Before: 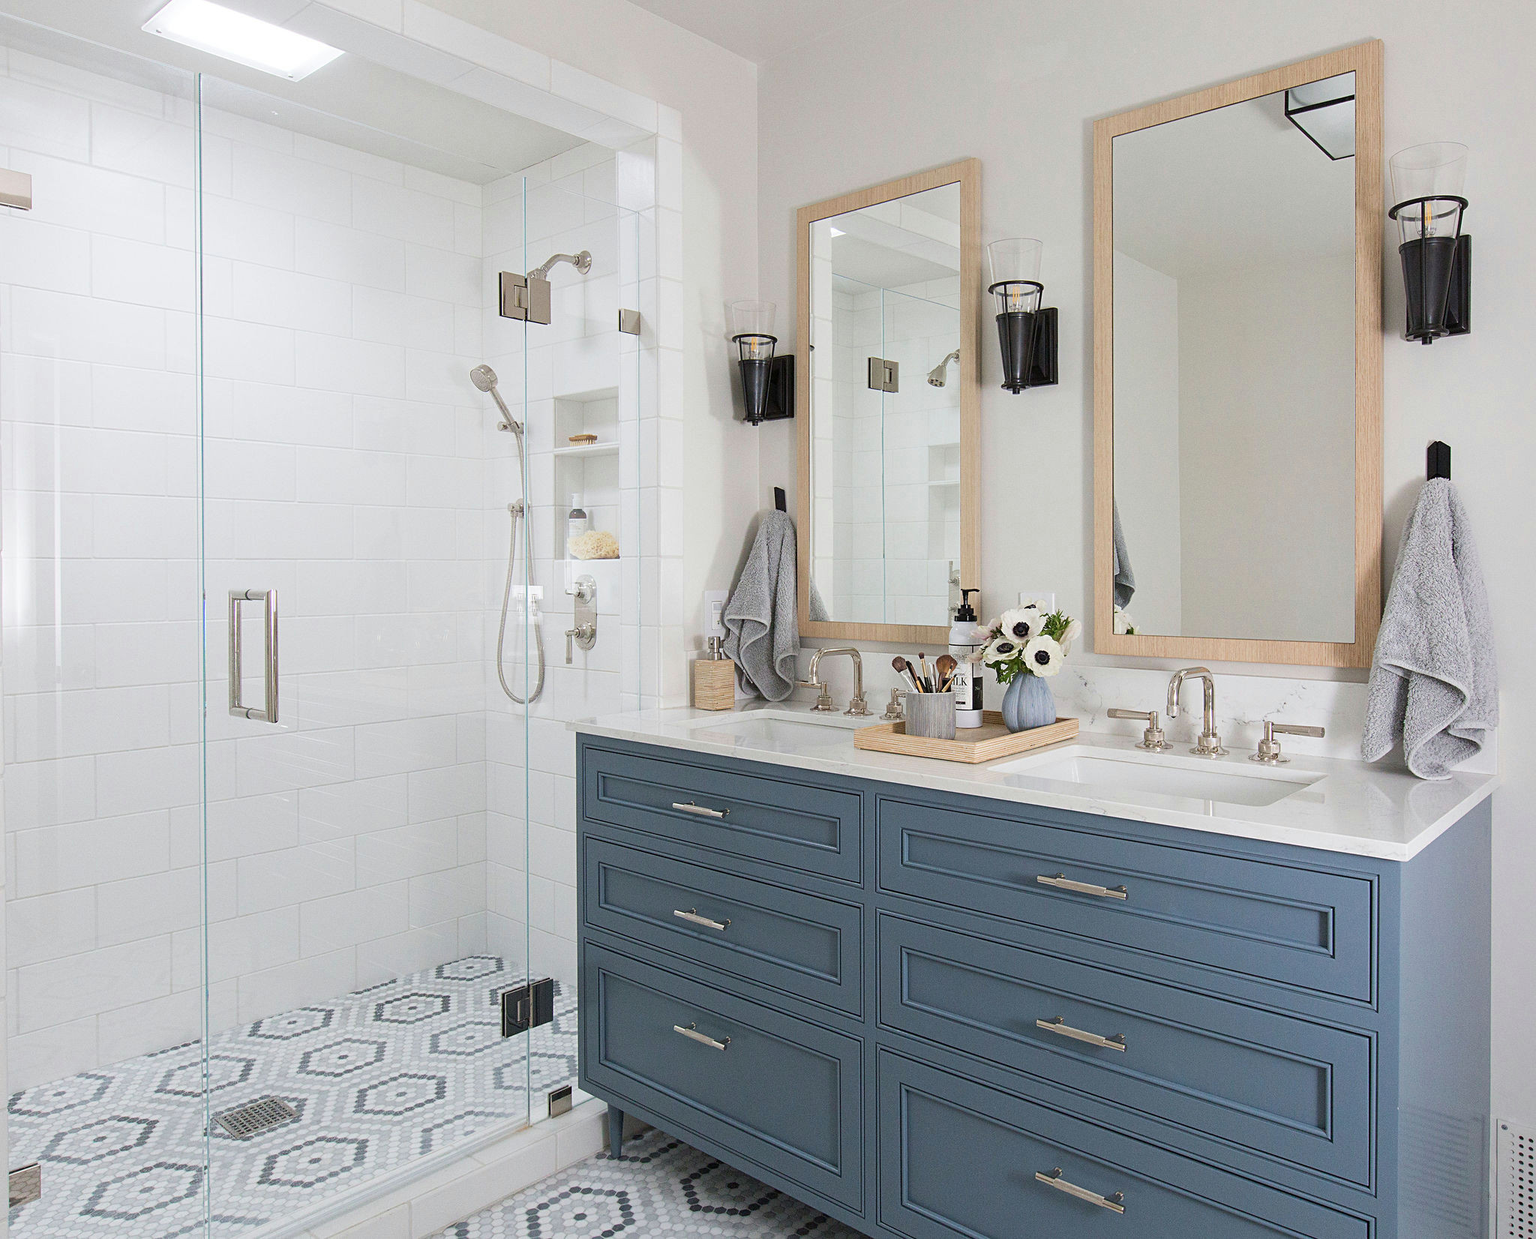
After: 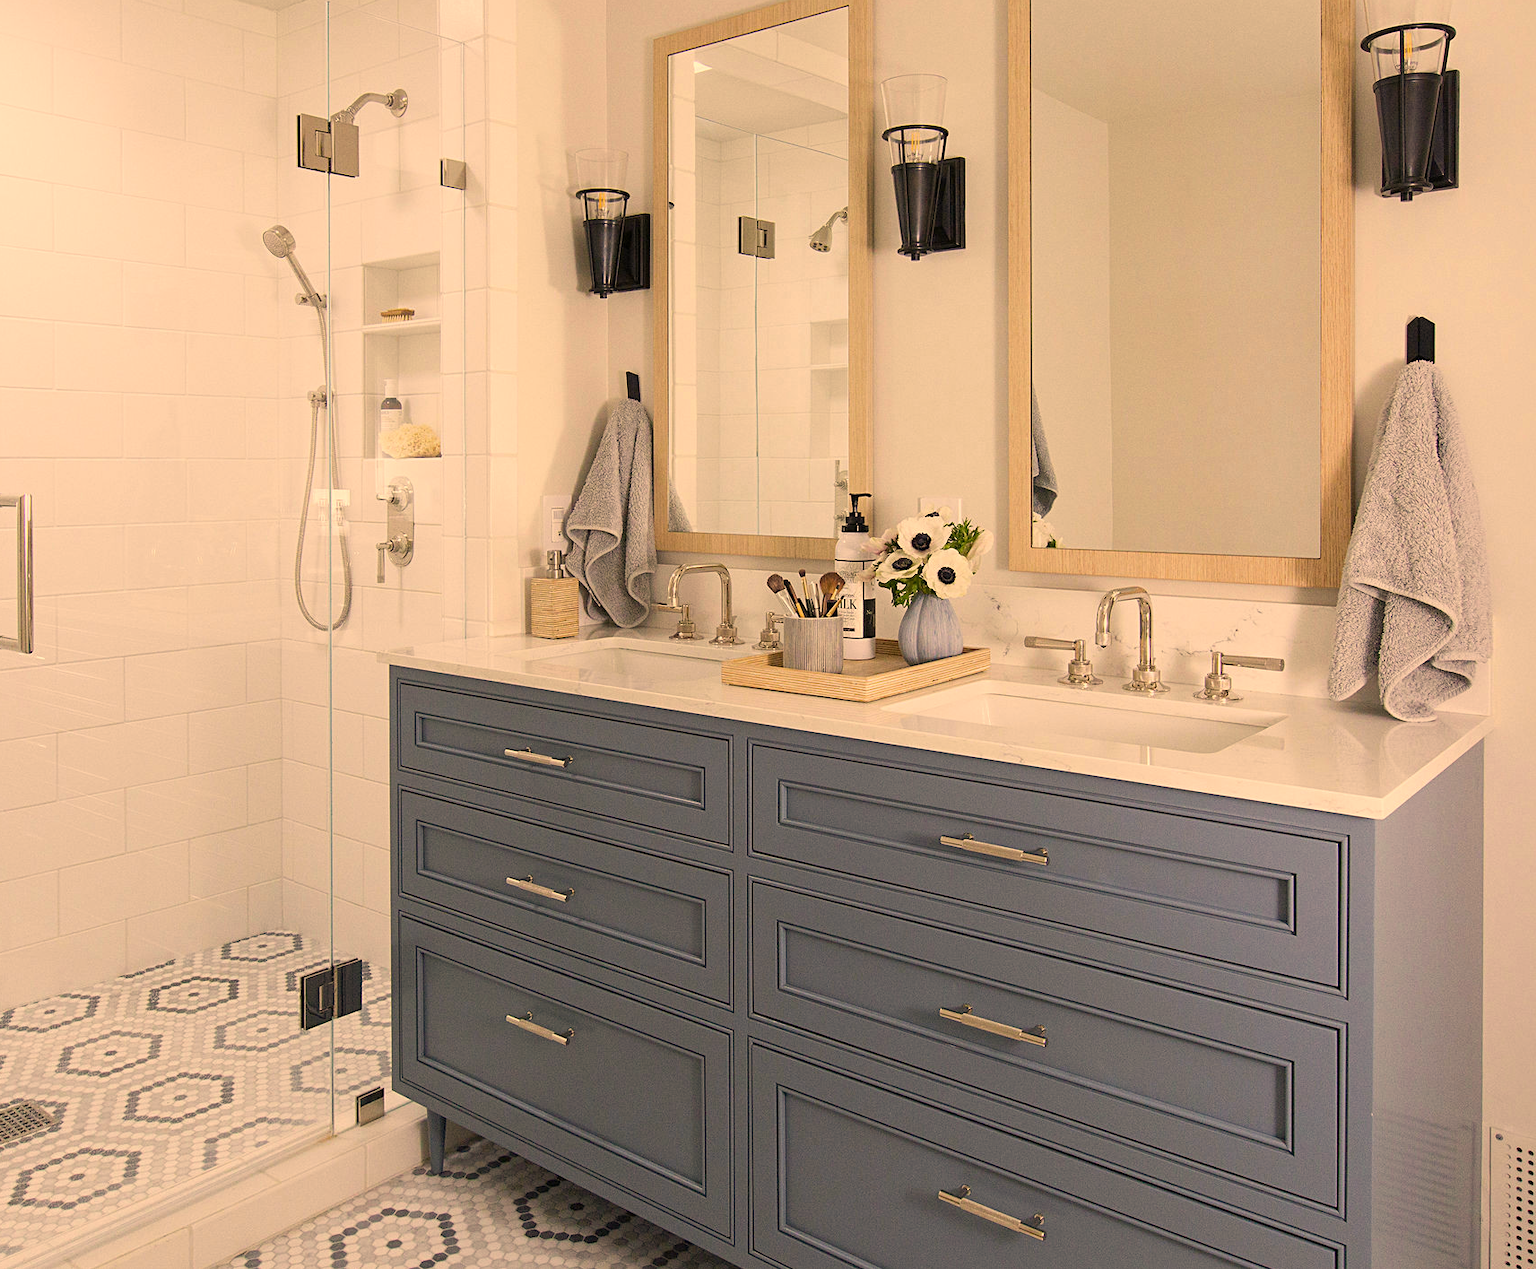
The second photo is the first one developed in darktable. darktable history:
color correction: highlights a* 15, highlights b* 31.55
crop: left 16.315%, top 14.246%
tone curve: curves: ch0 [(0, 0) (0.584, 0.595) (1, 1)], preserve colors none
